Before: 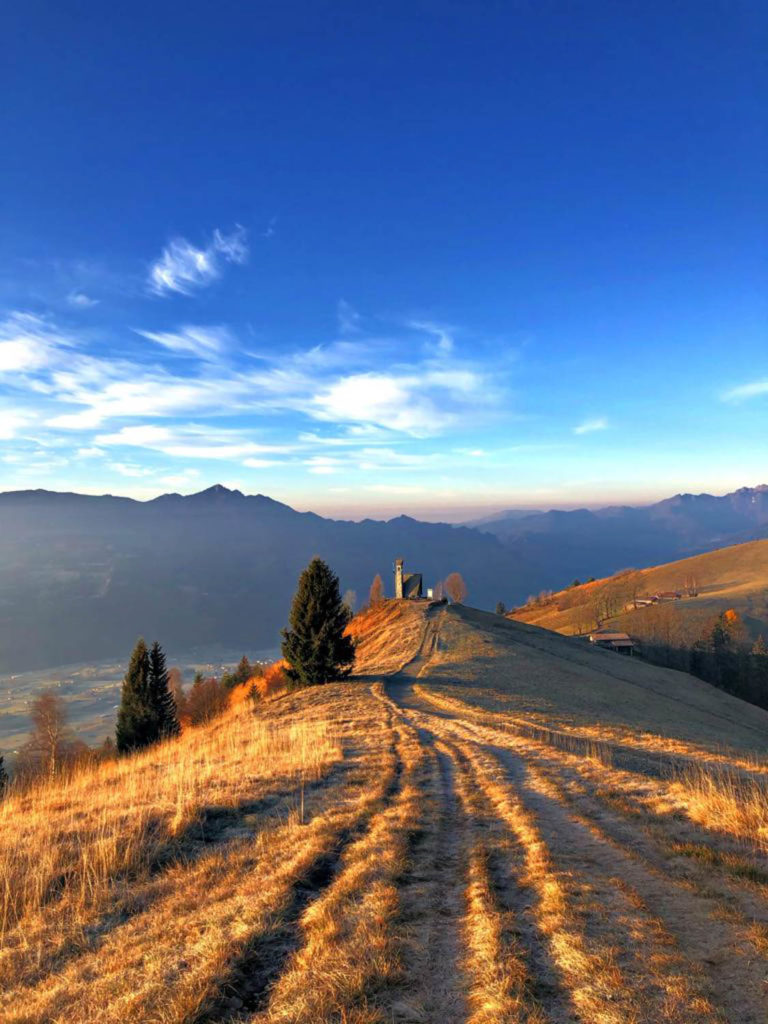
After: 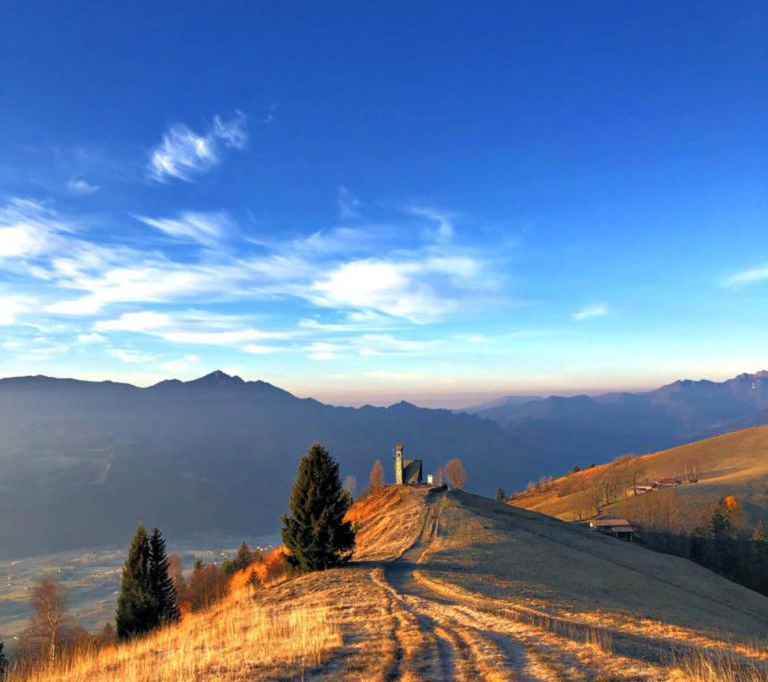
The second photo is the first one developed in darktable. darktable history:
crop: top 11.166%, bottom 22.168%
white balance: emerald 1
